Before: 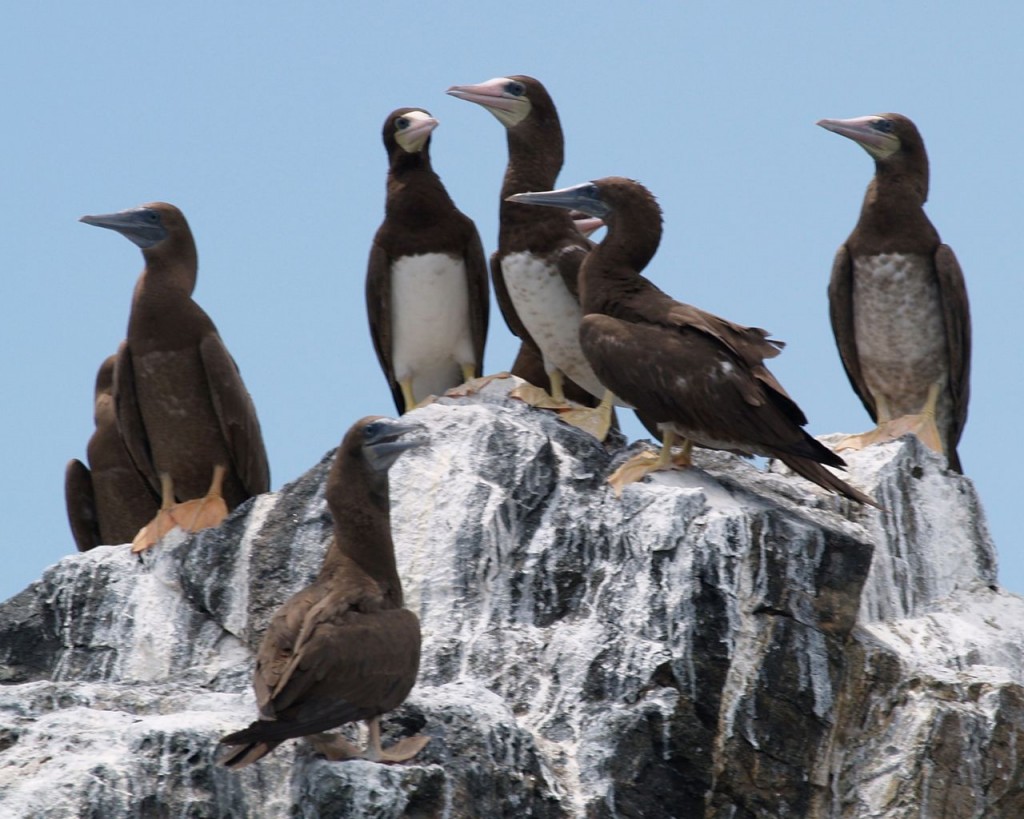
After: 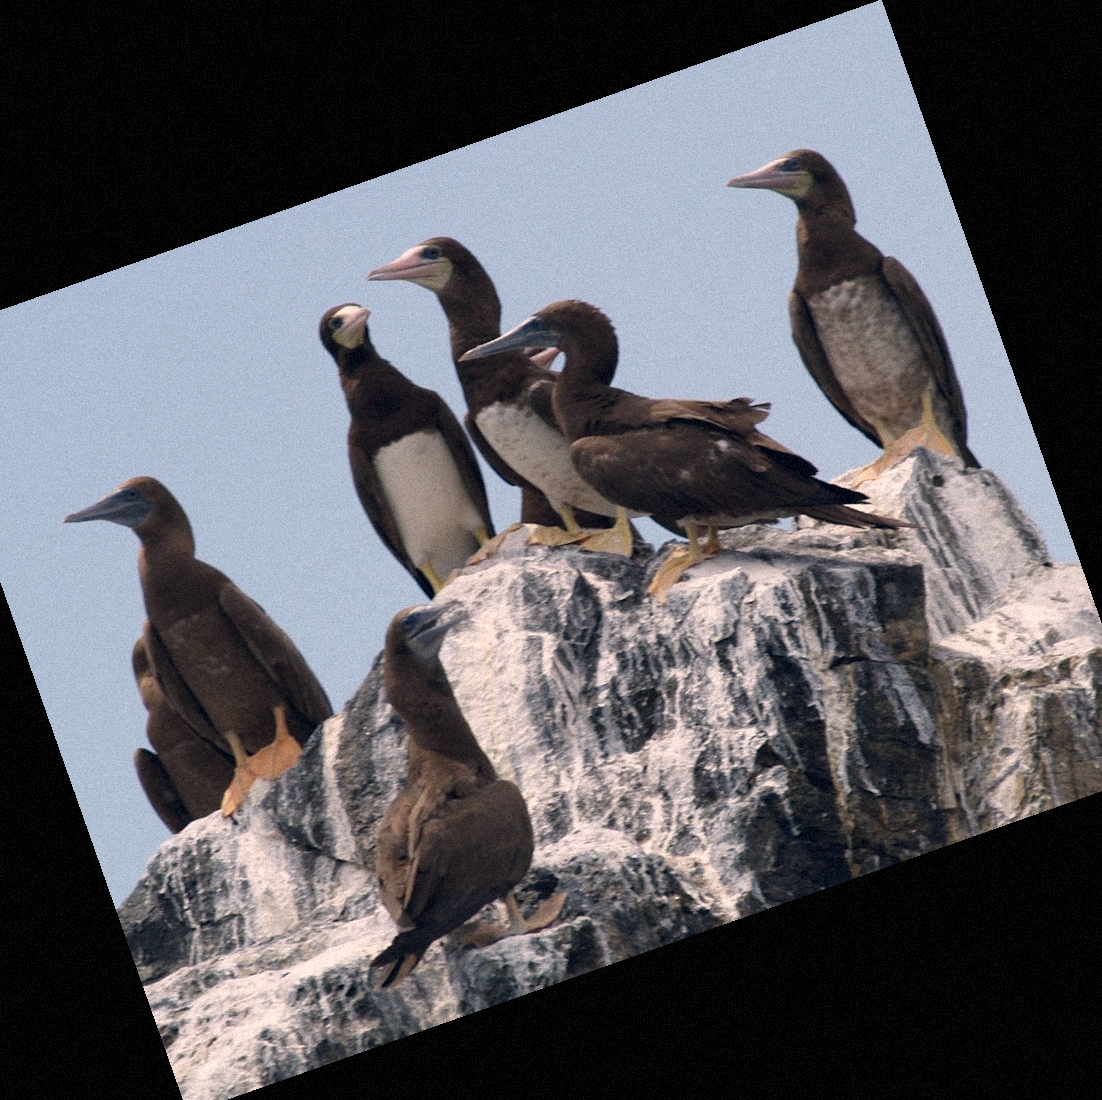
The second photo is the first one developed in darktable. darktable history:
color correction: highlights a* 3.84, highlights b* 5.07
color balance rgb: shadows lift › hue 87.51°, highlights gain › chroma 1.62%, highlights gain › hue 55.1°, global offset › chroma 0.06%, global offset › hue 253.66°, linear chroma grading › global chroma 0.5%
grain: mid-tones bias 0%
crop and rotate: angle 19.43°, left 6.812%, right 4.125%, bottom 1.087%
